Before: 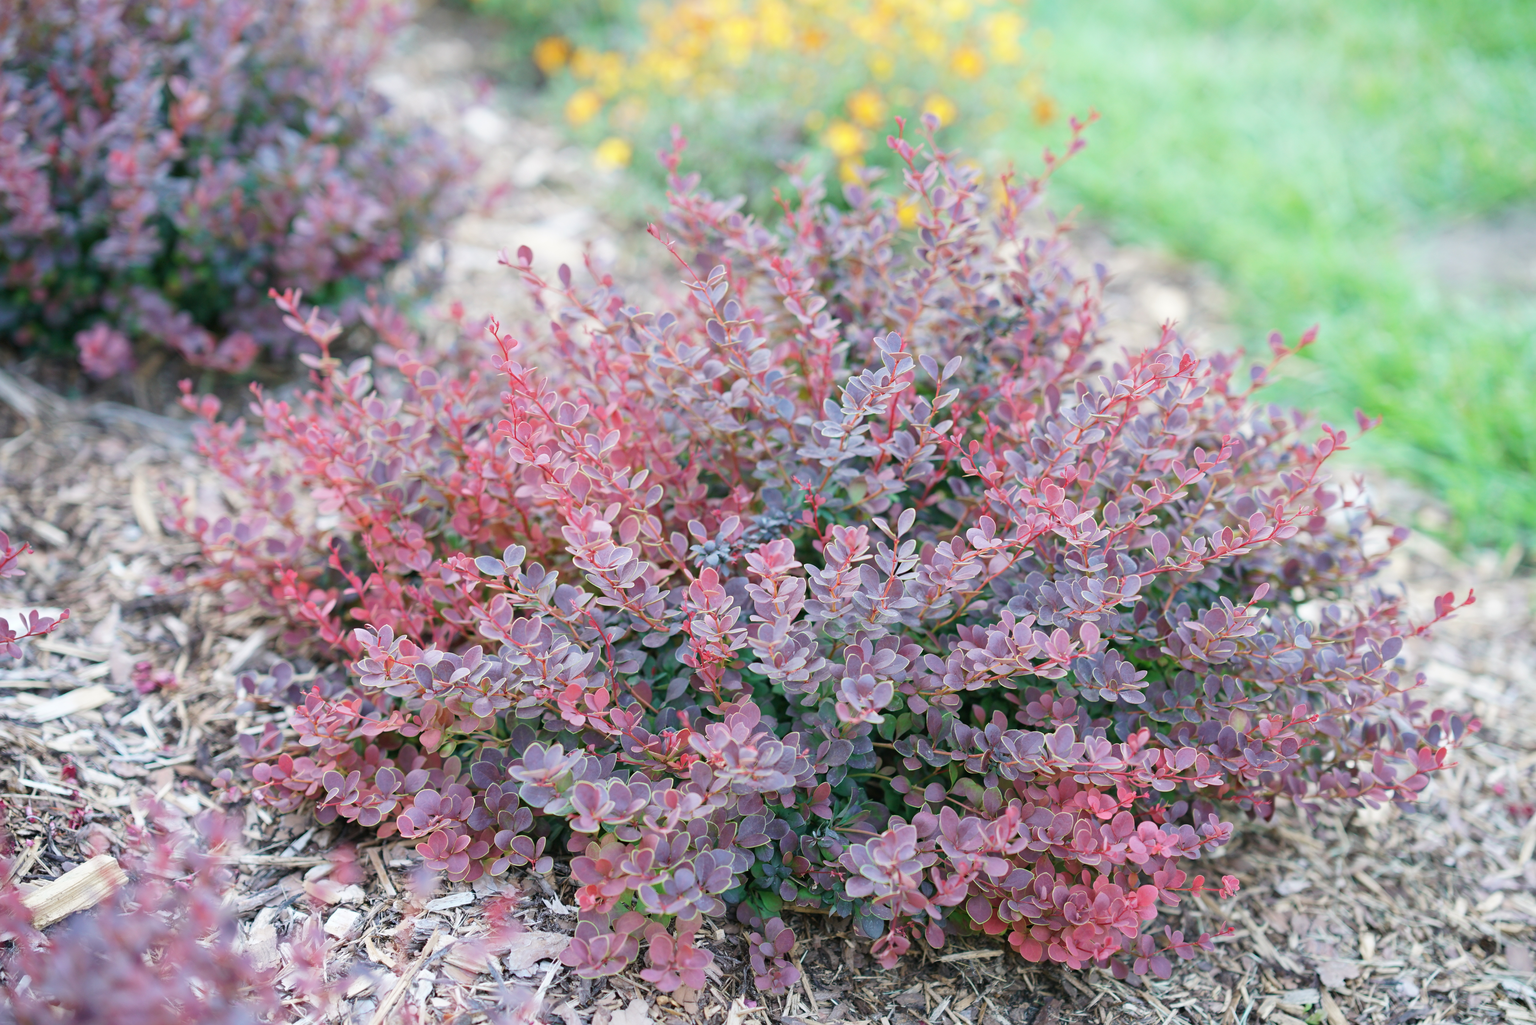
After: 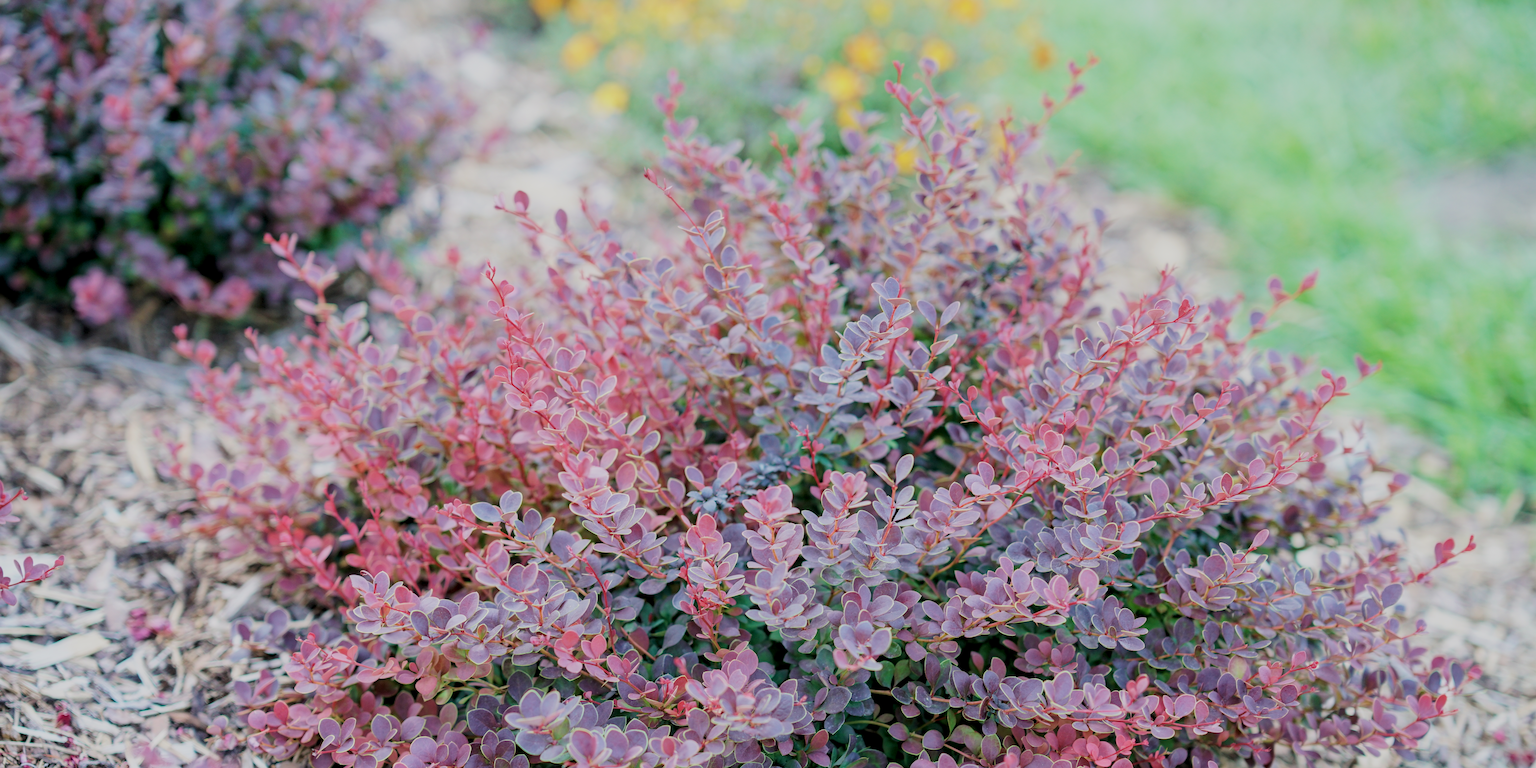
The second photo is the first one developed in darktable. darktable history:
velvia: strength 15%
crop: left 0.387%, top 5.469%, bottom 19.809%
filmic rgb: black relative exposure -6.98 EV, white relative exposure 5.63 EV, hardness 2.86
local contrast: on, module defaults
